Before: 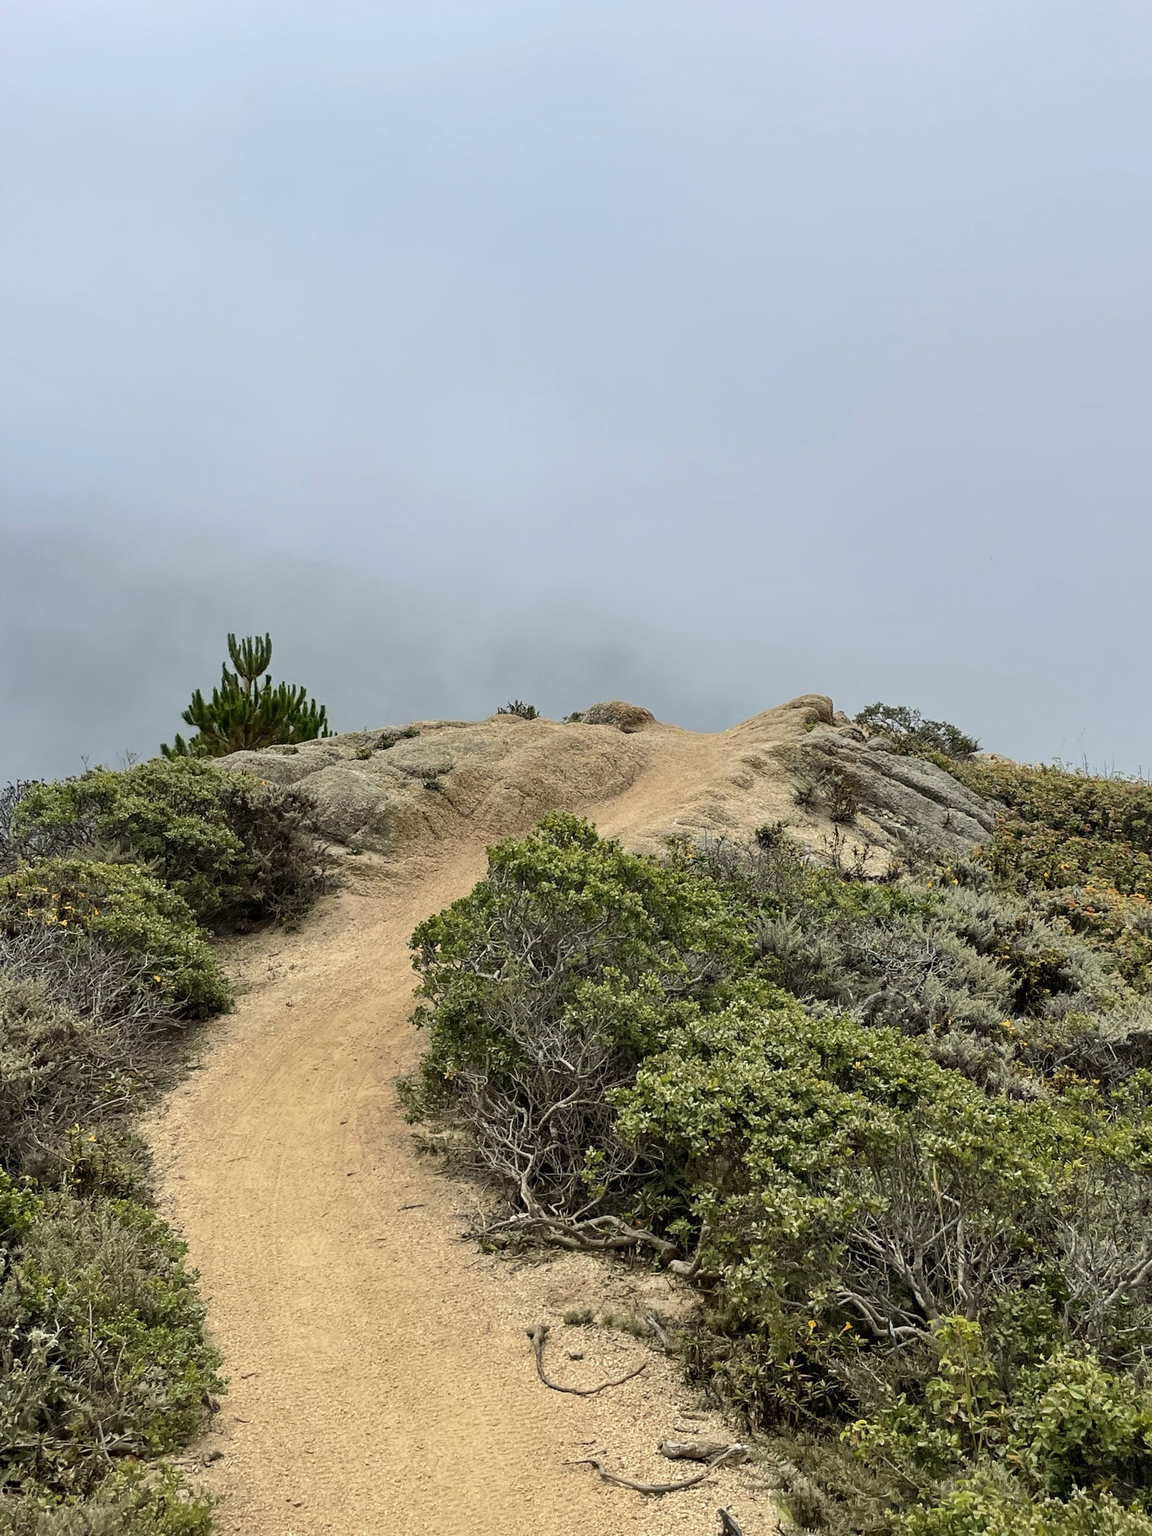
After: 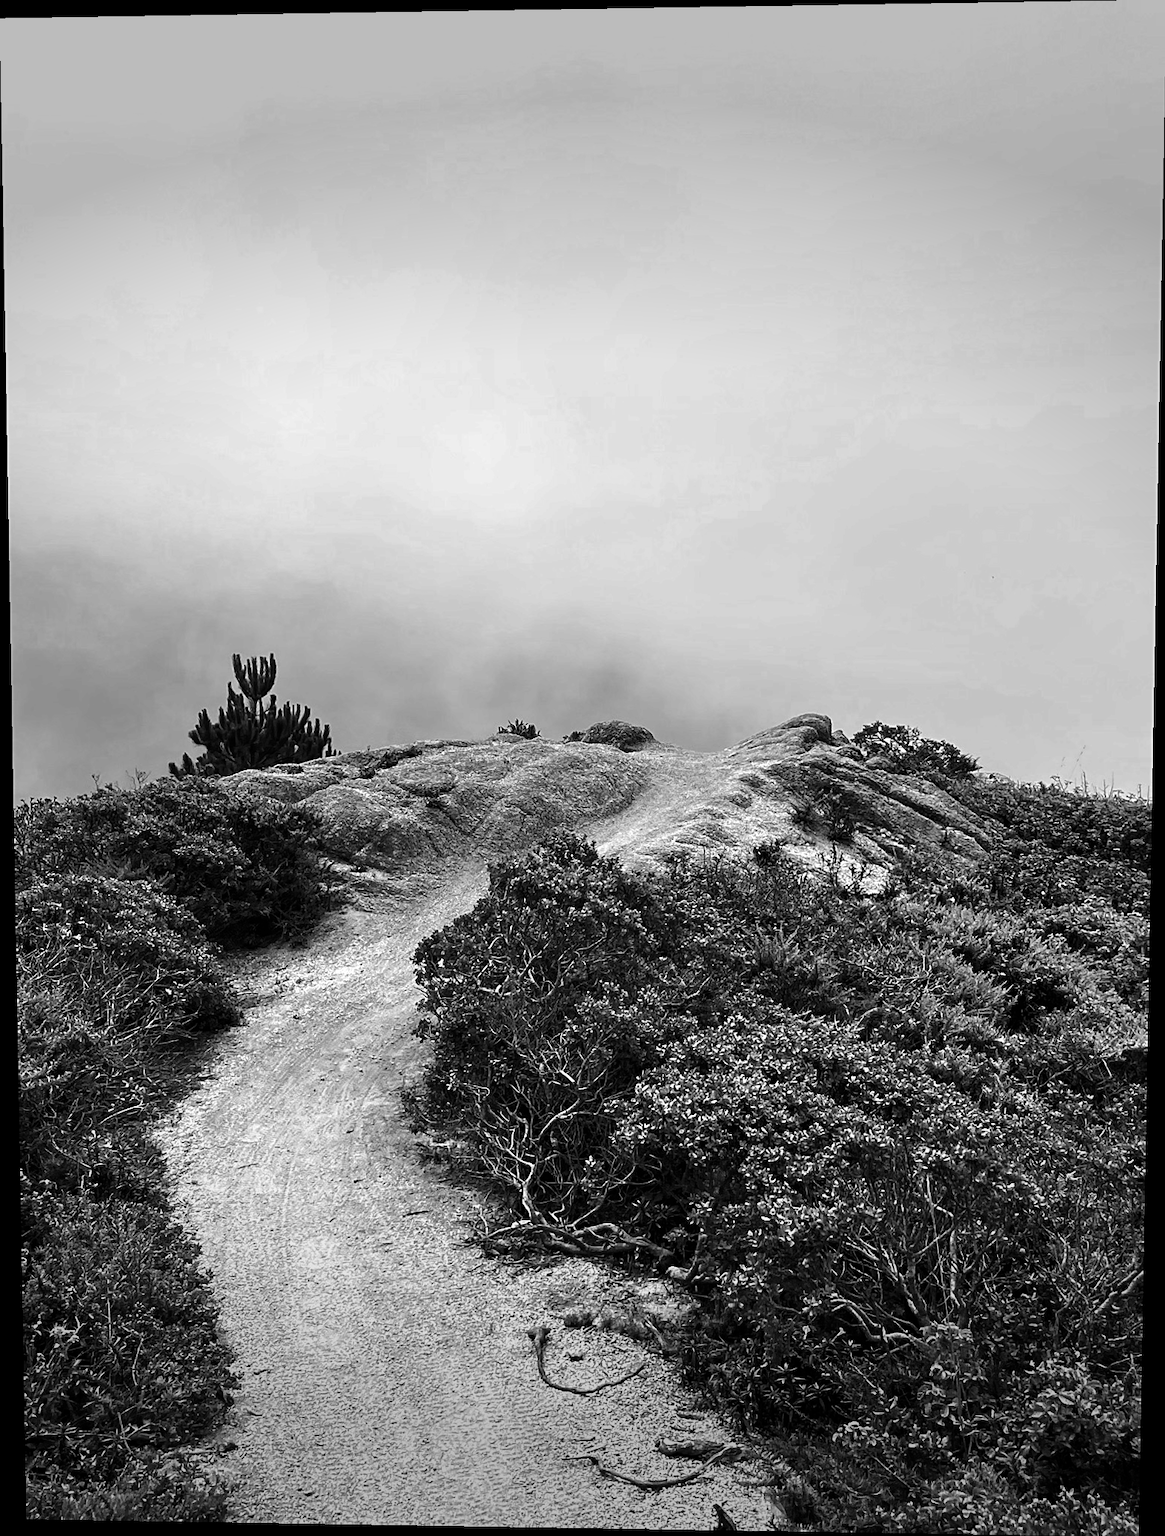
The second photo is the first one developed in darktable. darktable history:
velvia: on, module defaults
rotate and perspective: lens shift (vertical) 0.048, lens shift (horizontal) -0.024, automatic cropping off
color contrast: green-magenta contrast 1.1, blue-yellow contrast 1.1, unbound 0
sharpen: amount 0.2
exposure: black level correction -0.002, exposure 0.708 EV, compensate exposure bias true, compensate highlight preservation false
contrast brightness saturation: contrast -0.03, brightness -0.59, saturation -1
white balance: red 0.983, blue 1.036
vignetting: fall-off start 79.43%, saturation -0.649, width/height ratio 1.327, unbound false
